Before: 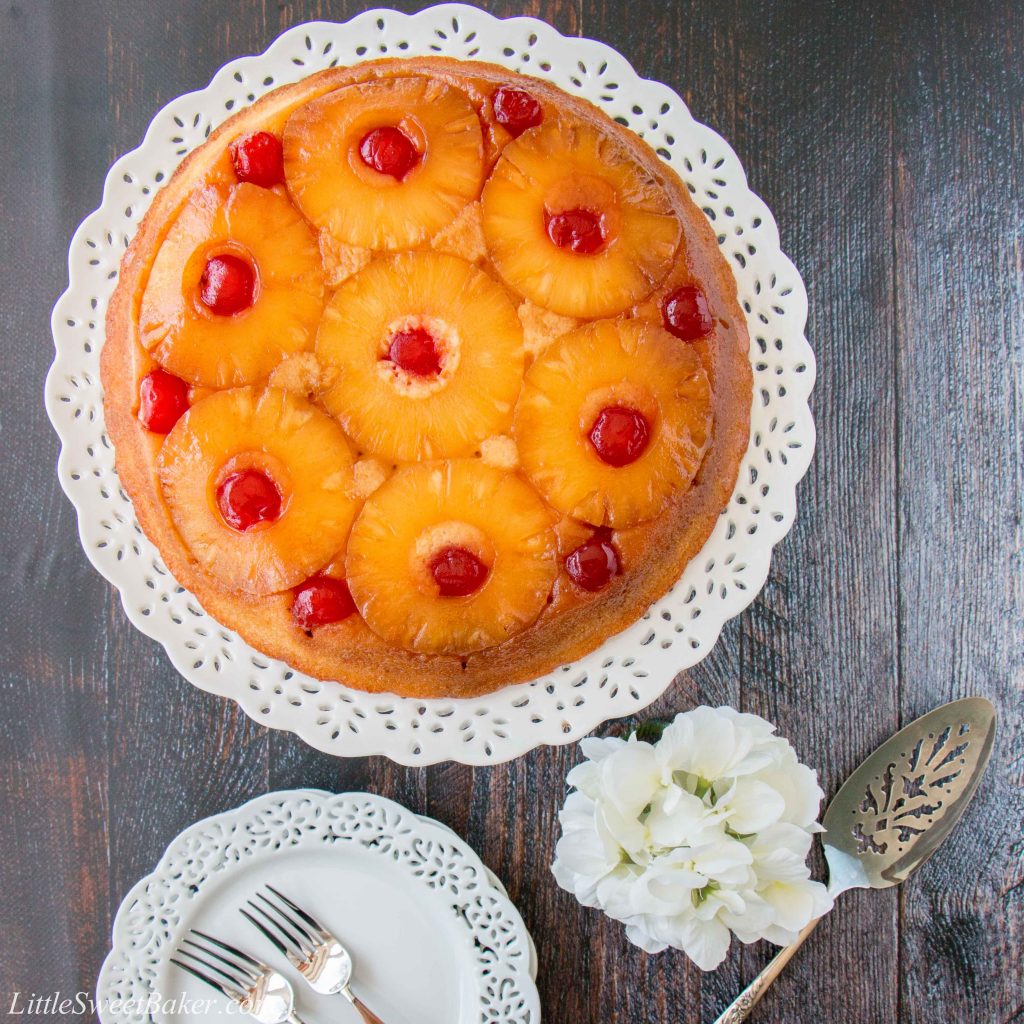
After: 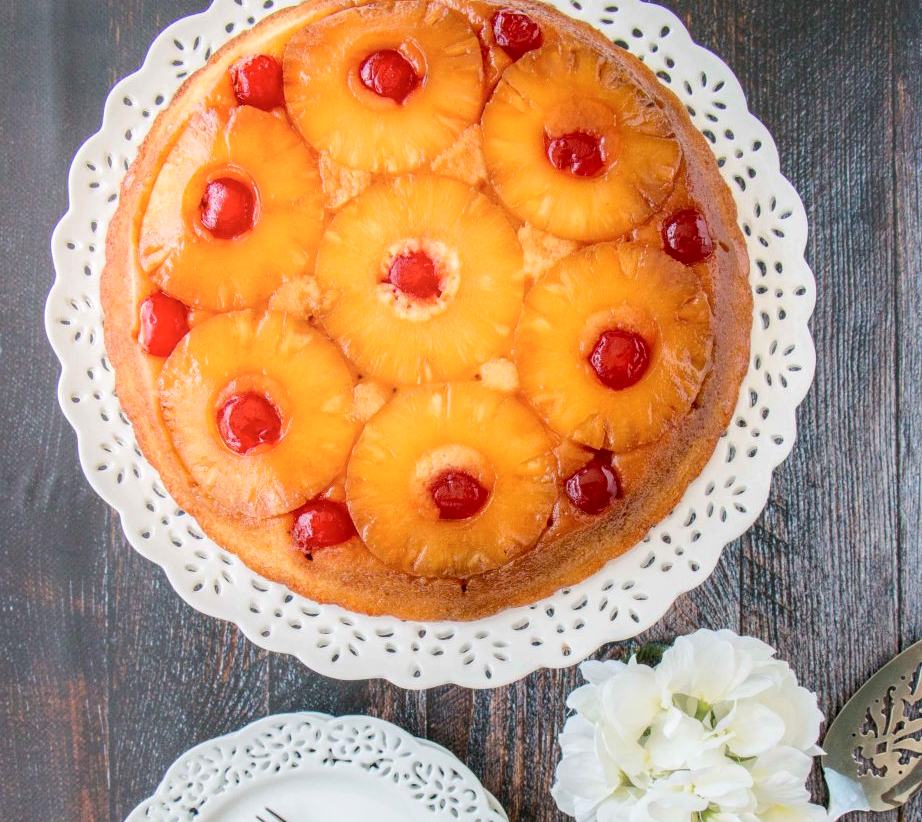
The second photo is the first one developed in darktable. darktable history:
shadows and highlights: shadows -38.71, highlights 64.11, soften with gaussian
local contrast: on, module defaults
crop: top 7.553%, right 9.904%, bottom 12.081%
